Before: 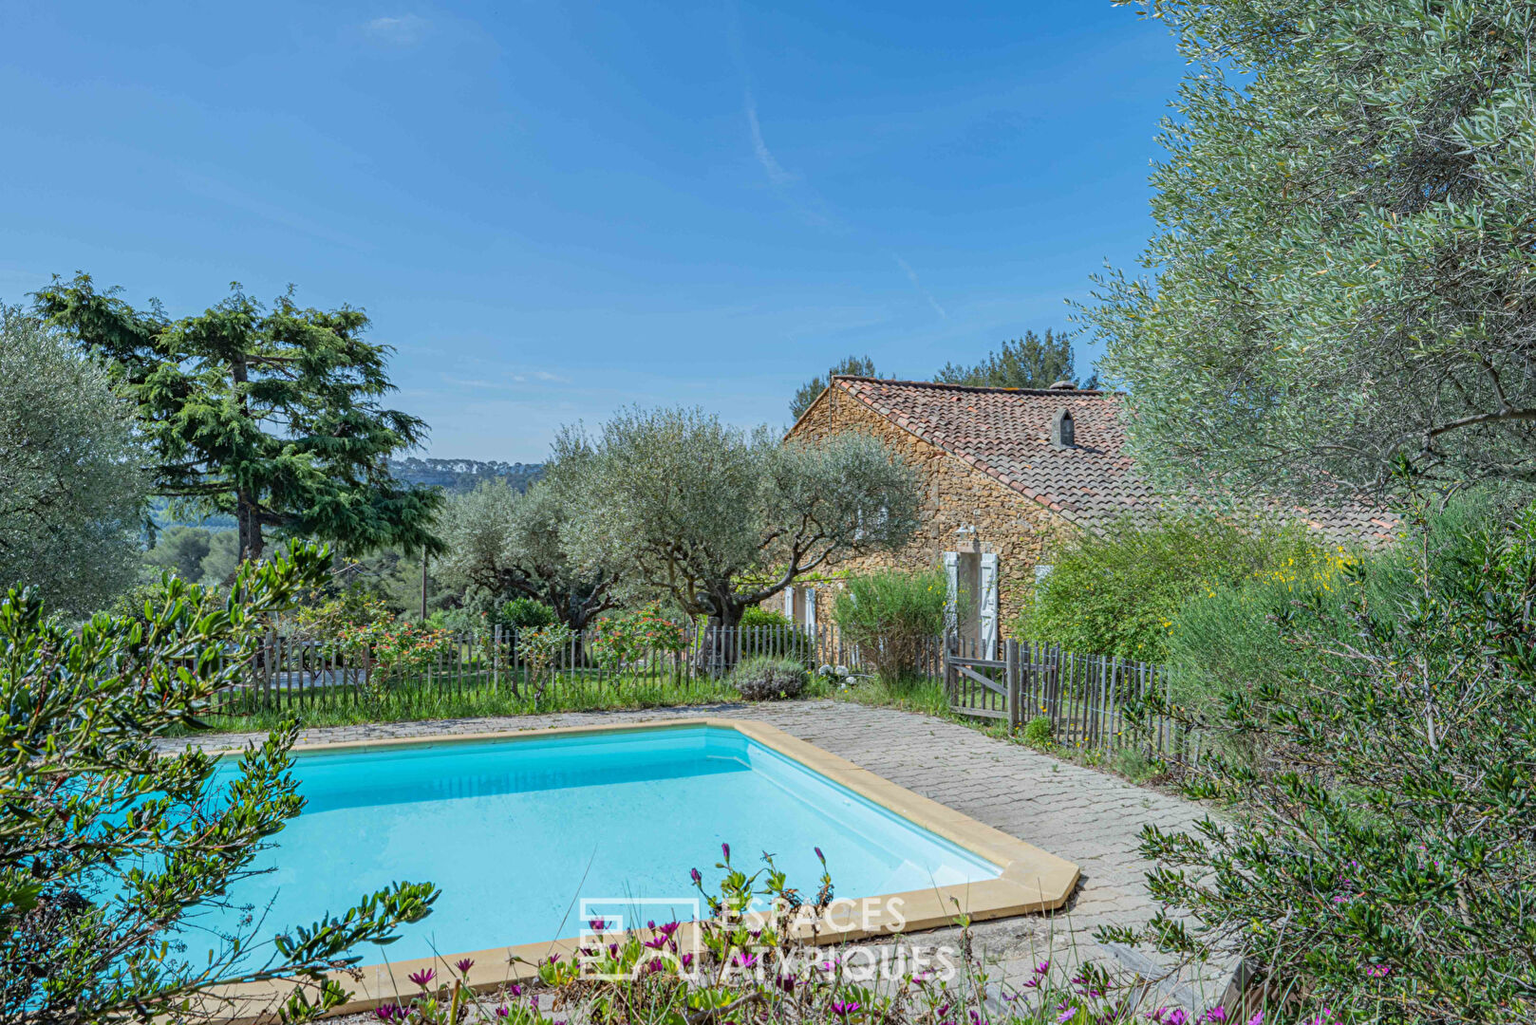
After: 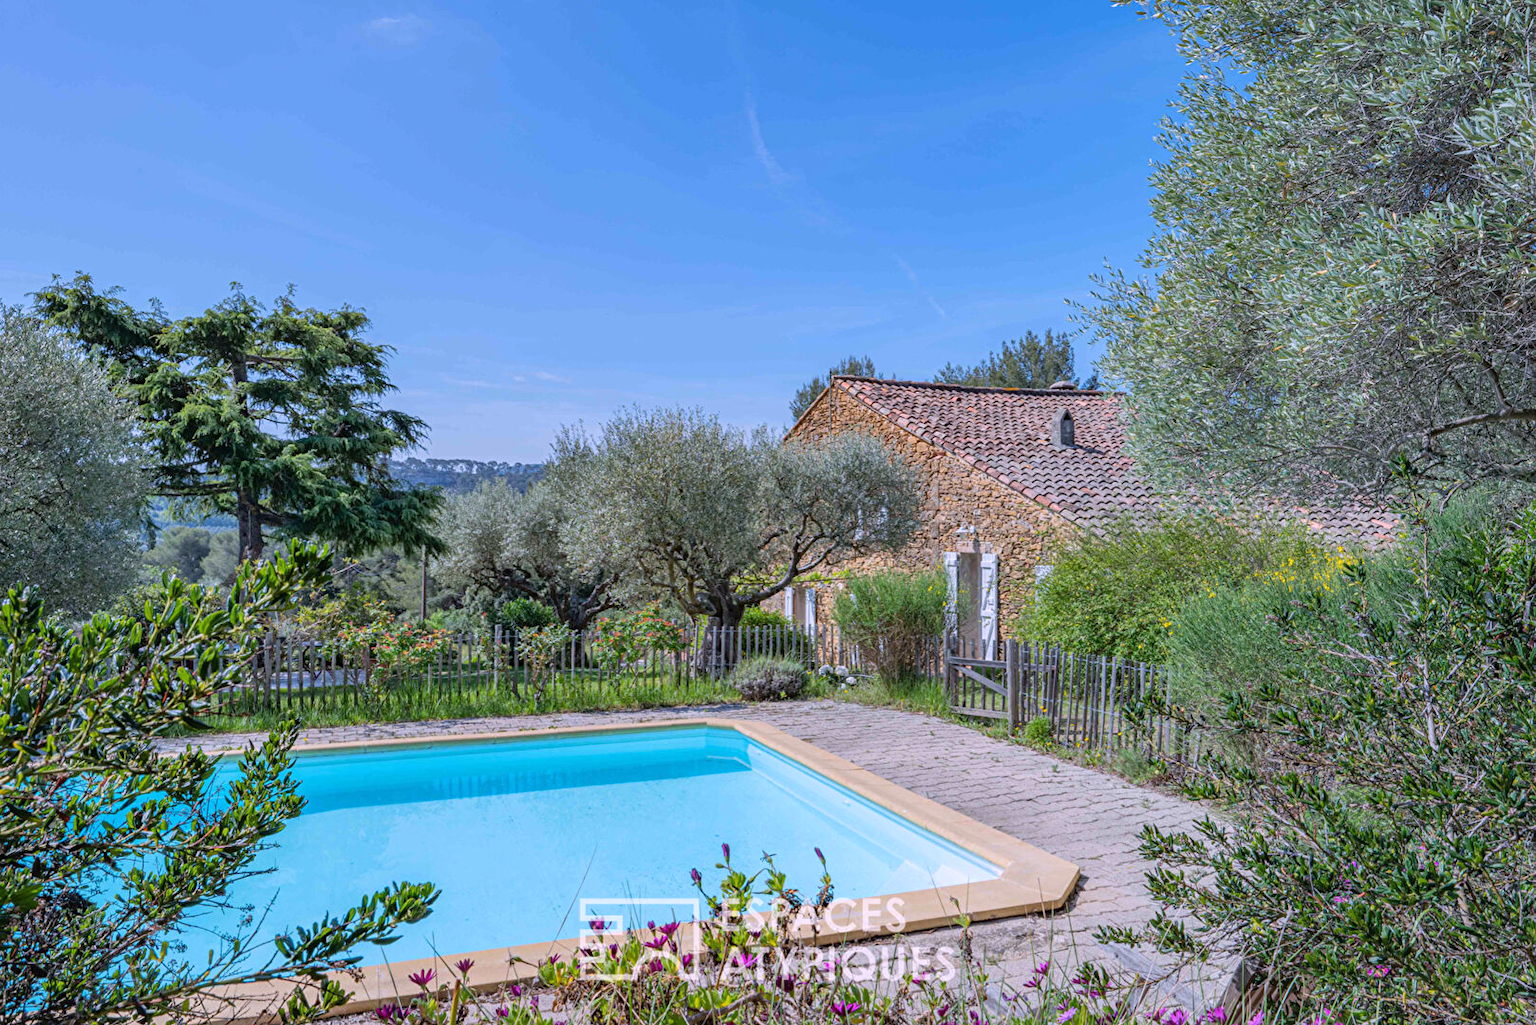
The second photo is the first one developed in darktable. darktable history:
white balance: red 1.066, blue 1.119
rgb levels: preserve colors max RGB
